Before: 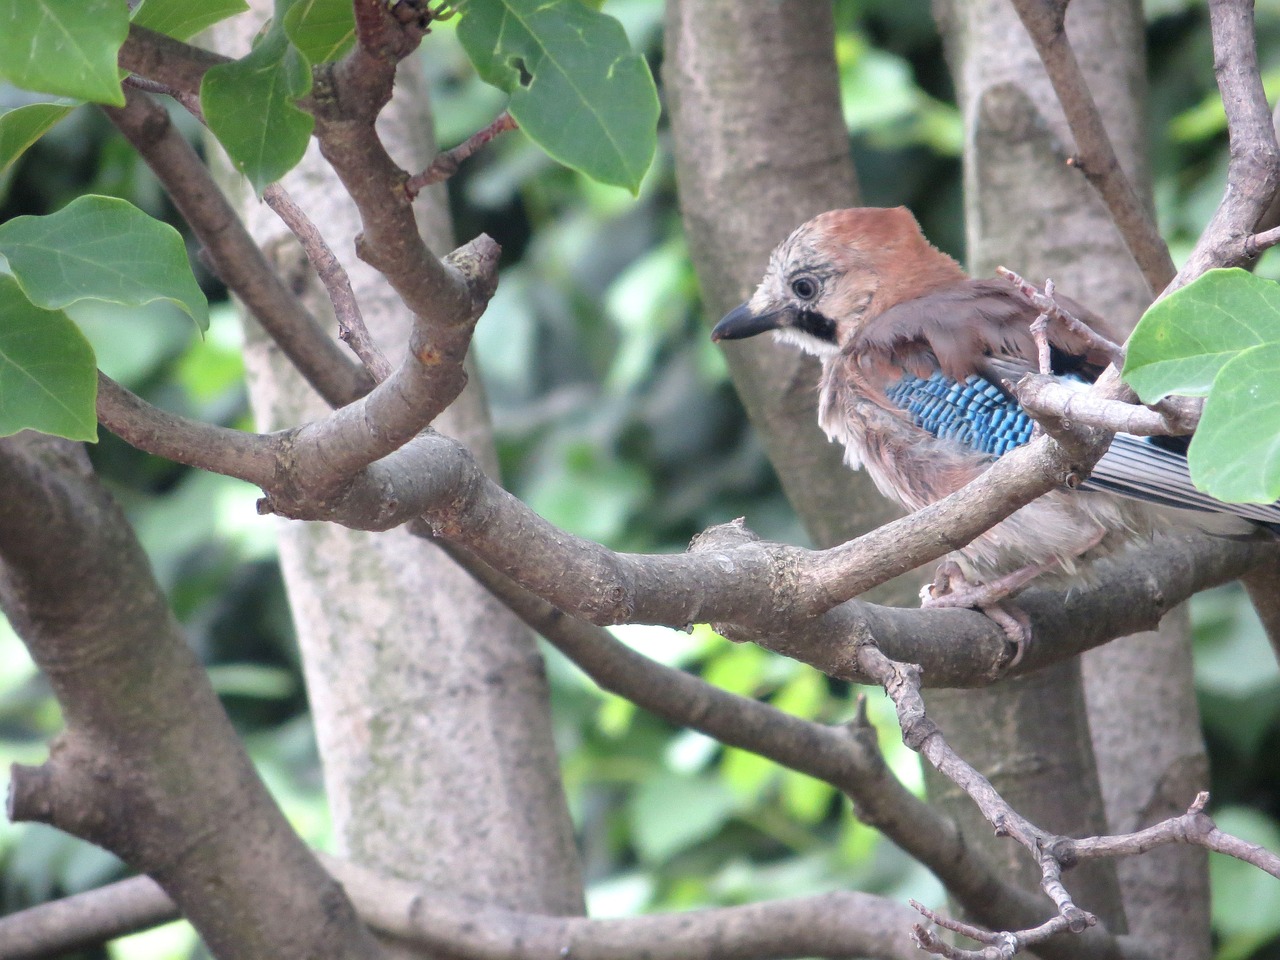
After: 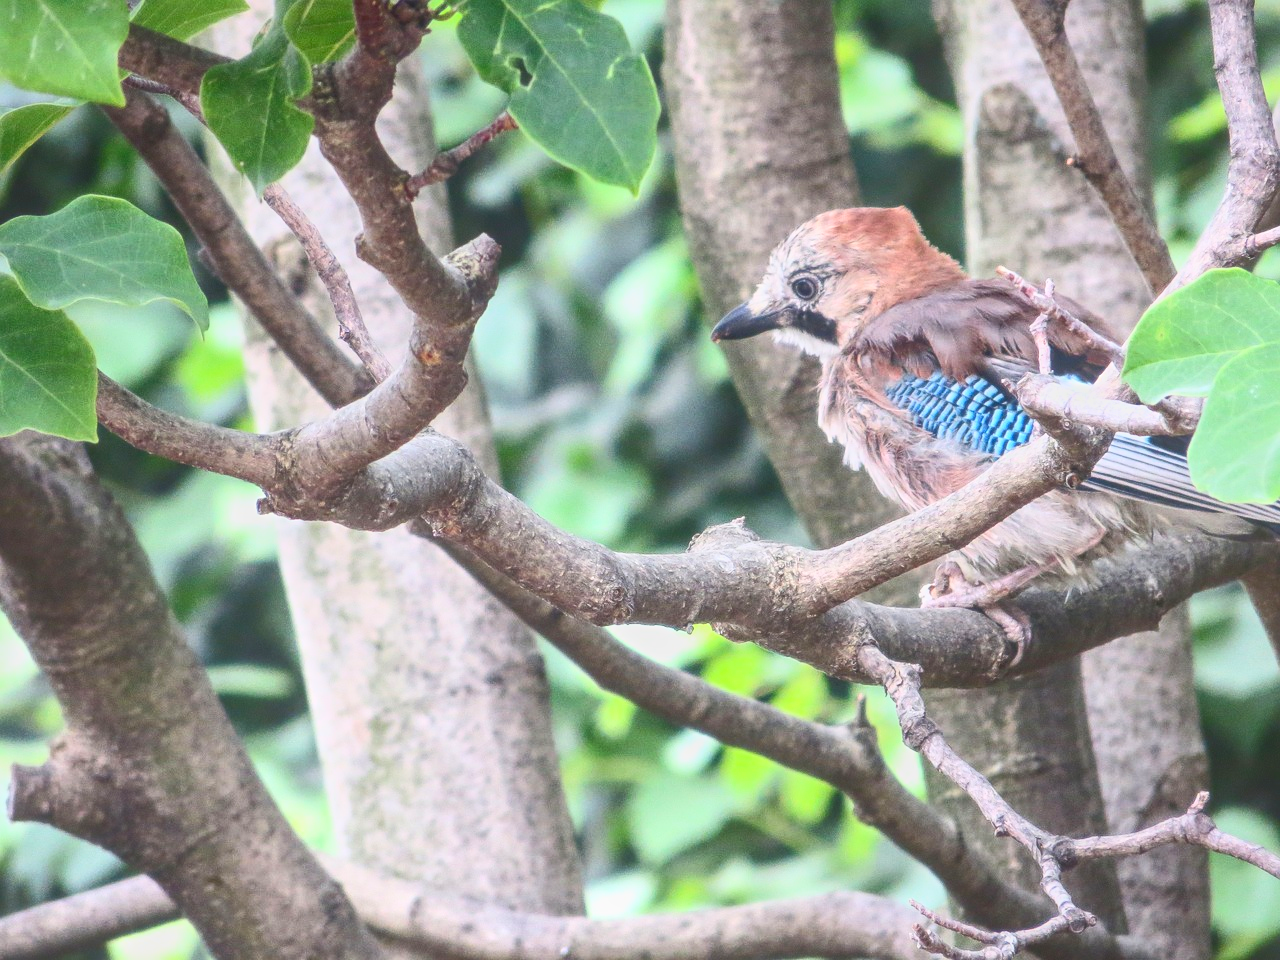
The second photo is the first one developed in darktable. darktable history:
contrast brightness saturation: contrast 0.4, brightness 0.05, saturation 0.25
color balance rgb: on, module defaults
local contrast: highlights 73%, shadows 15%, midtone range 0.197
